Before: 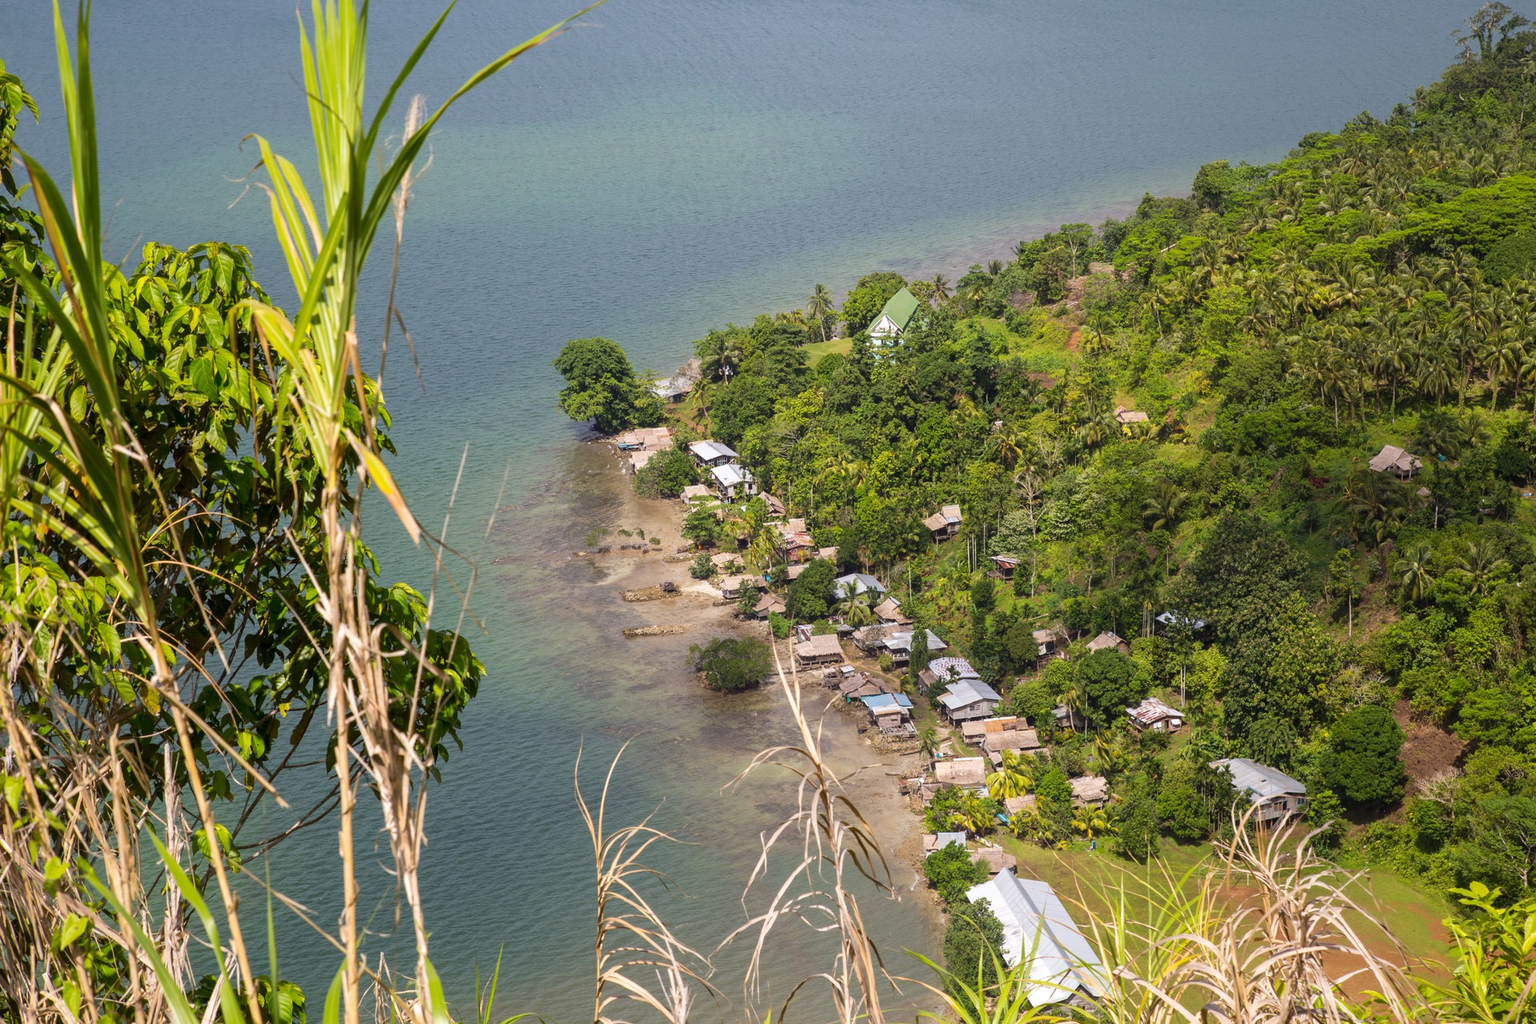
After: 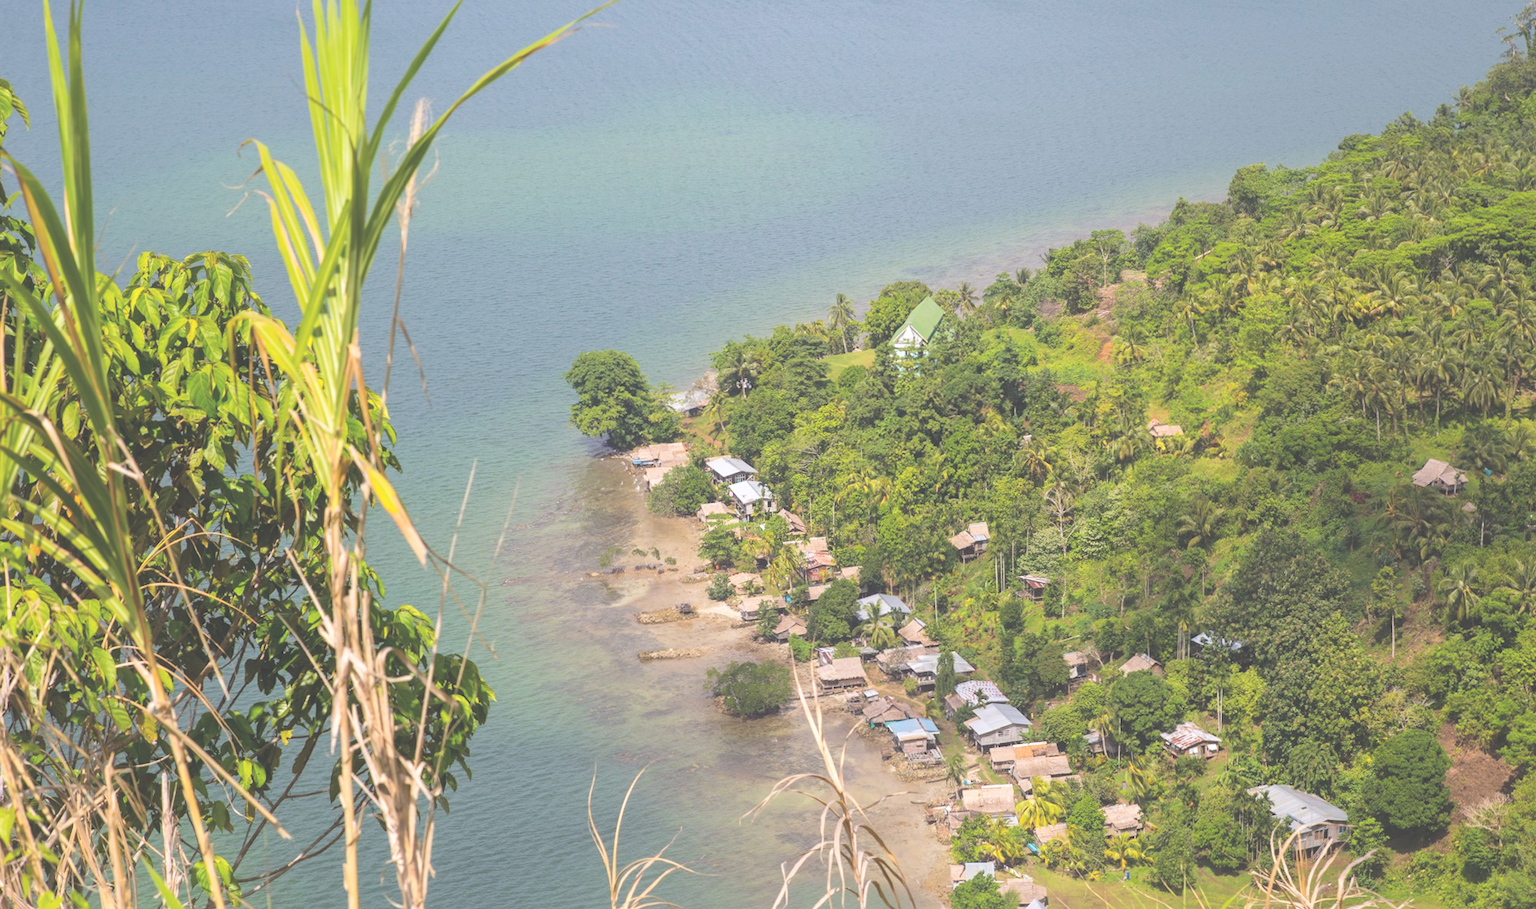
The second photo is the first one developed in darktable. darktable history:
contrast brightness saturation: brightness 0.278
exposure: black level correction -0.015, compensate highlight preservation false
crop and rotate: angle 0.172°, left 0.427%, right 2.871%, bottom 14.129%
